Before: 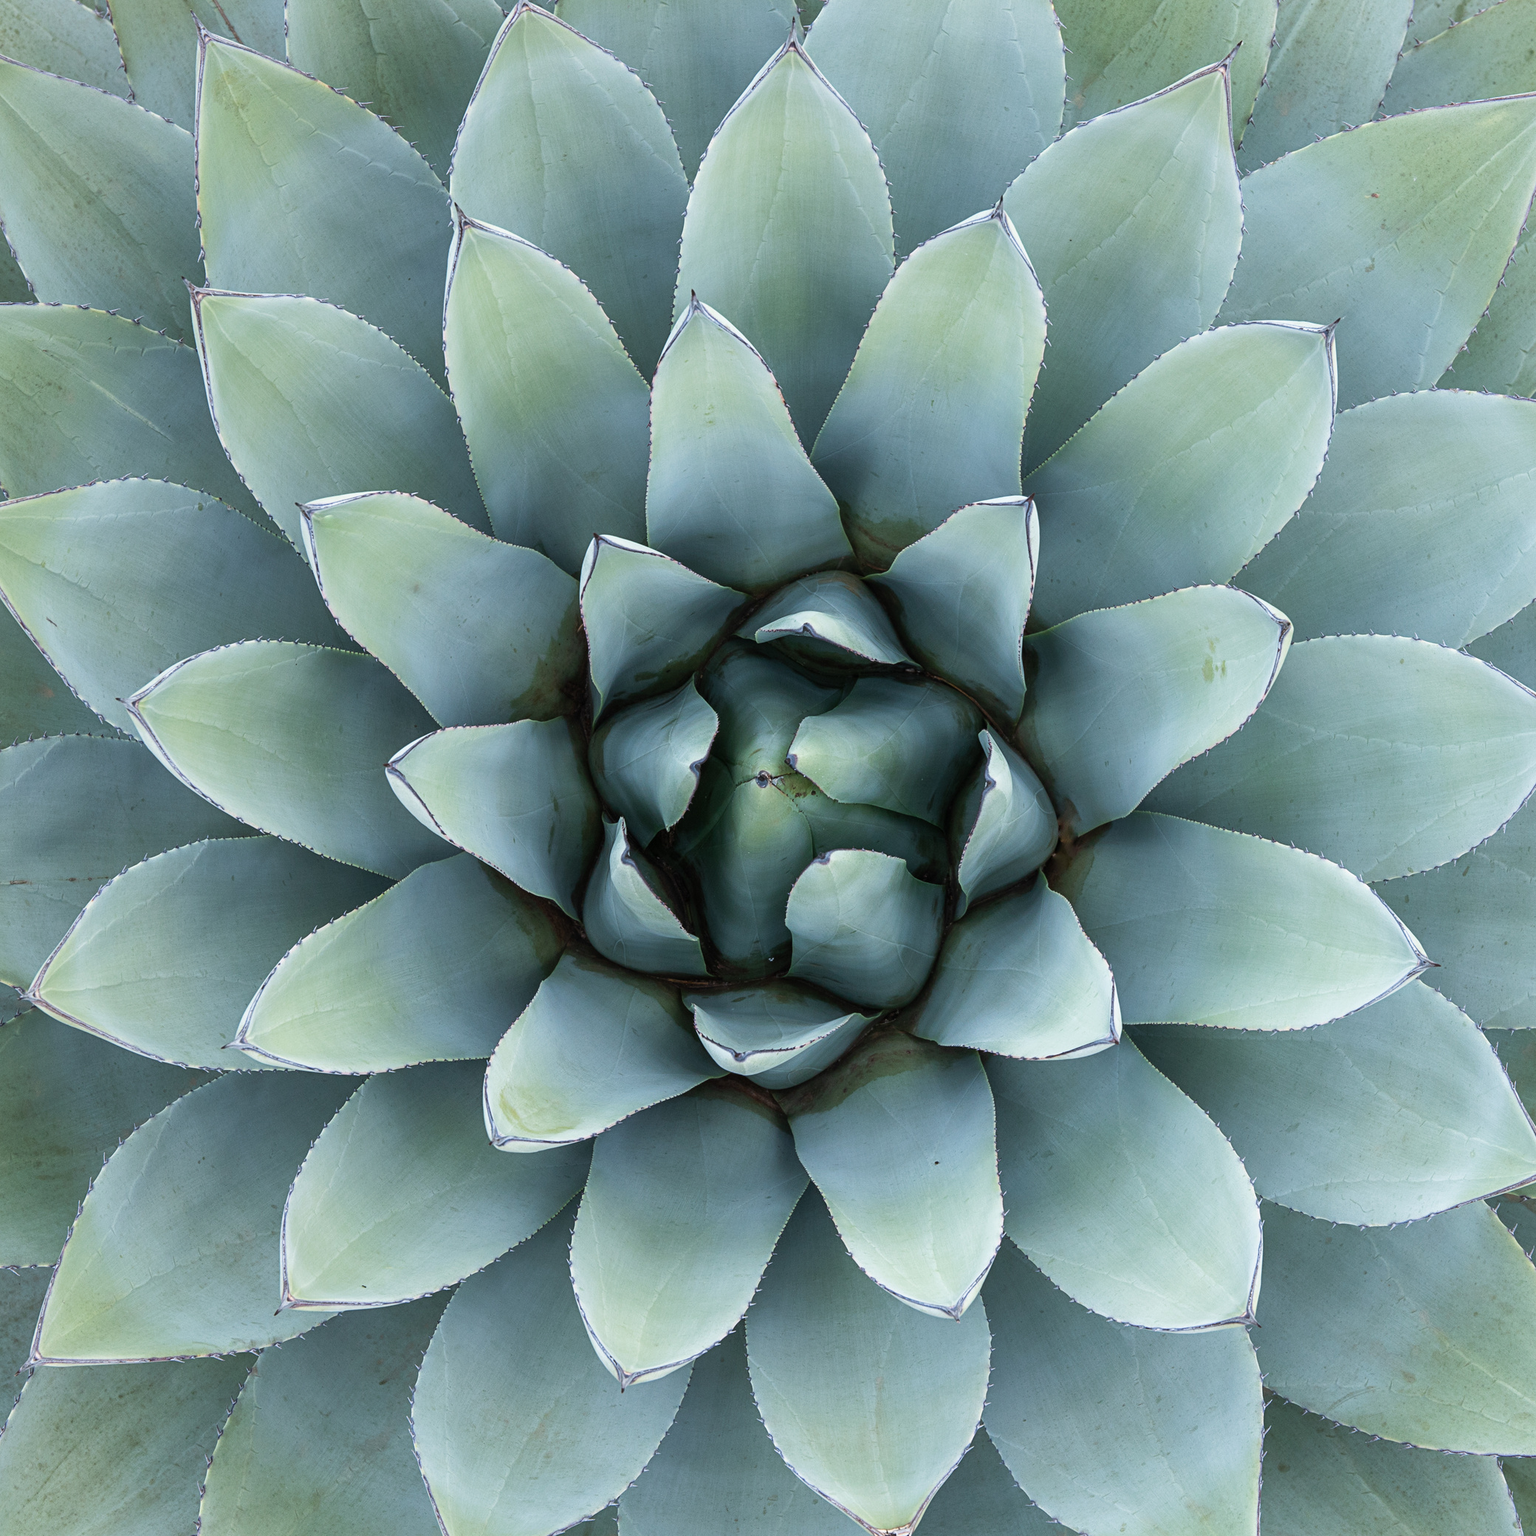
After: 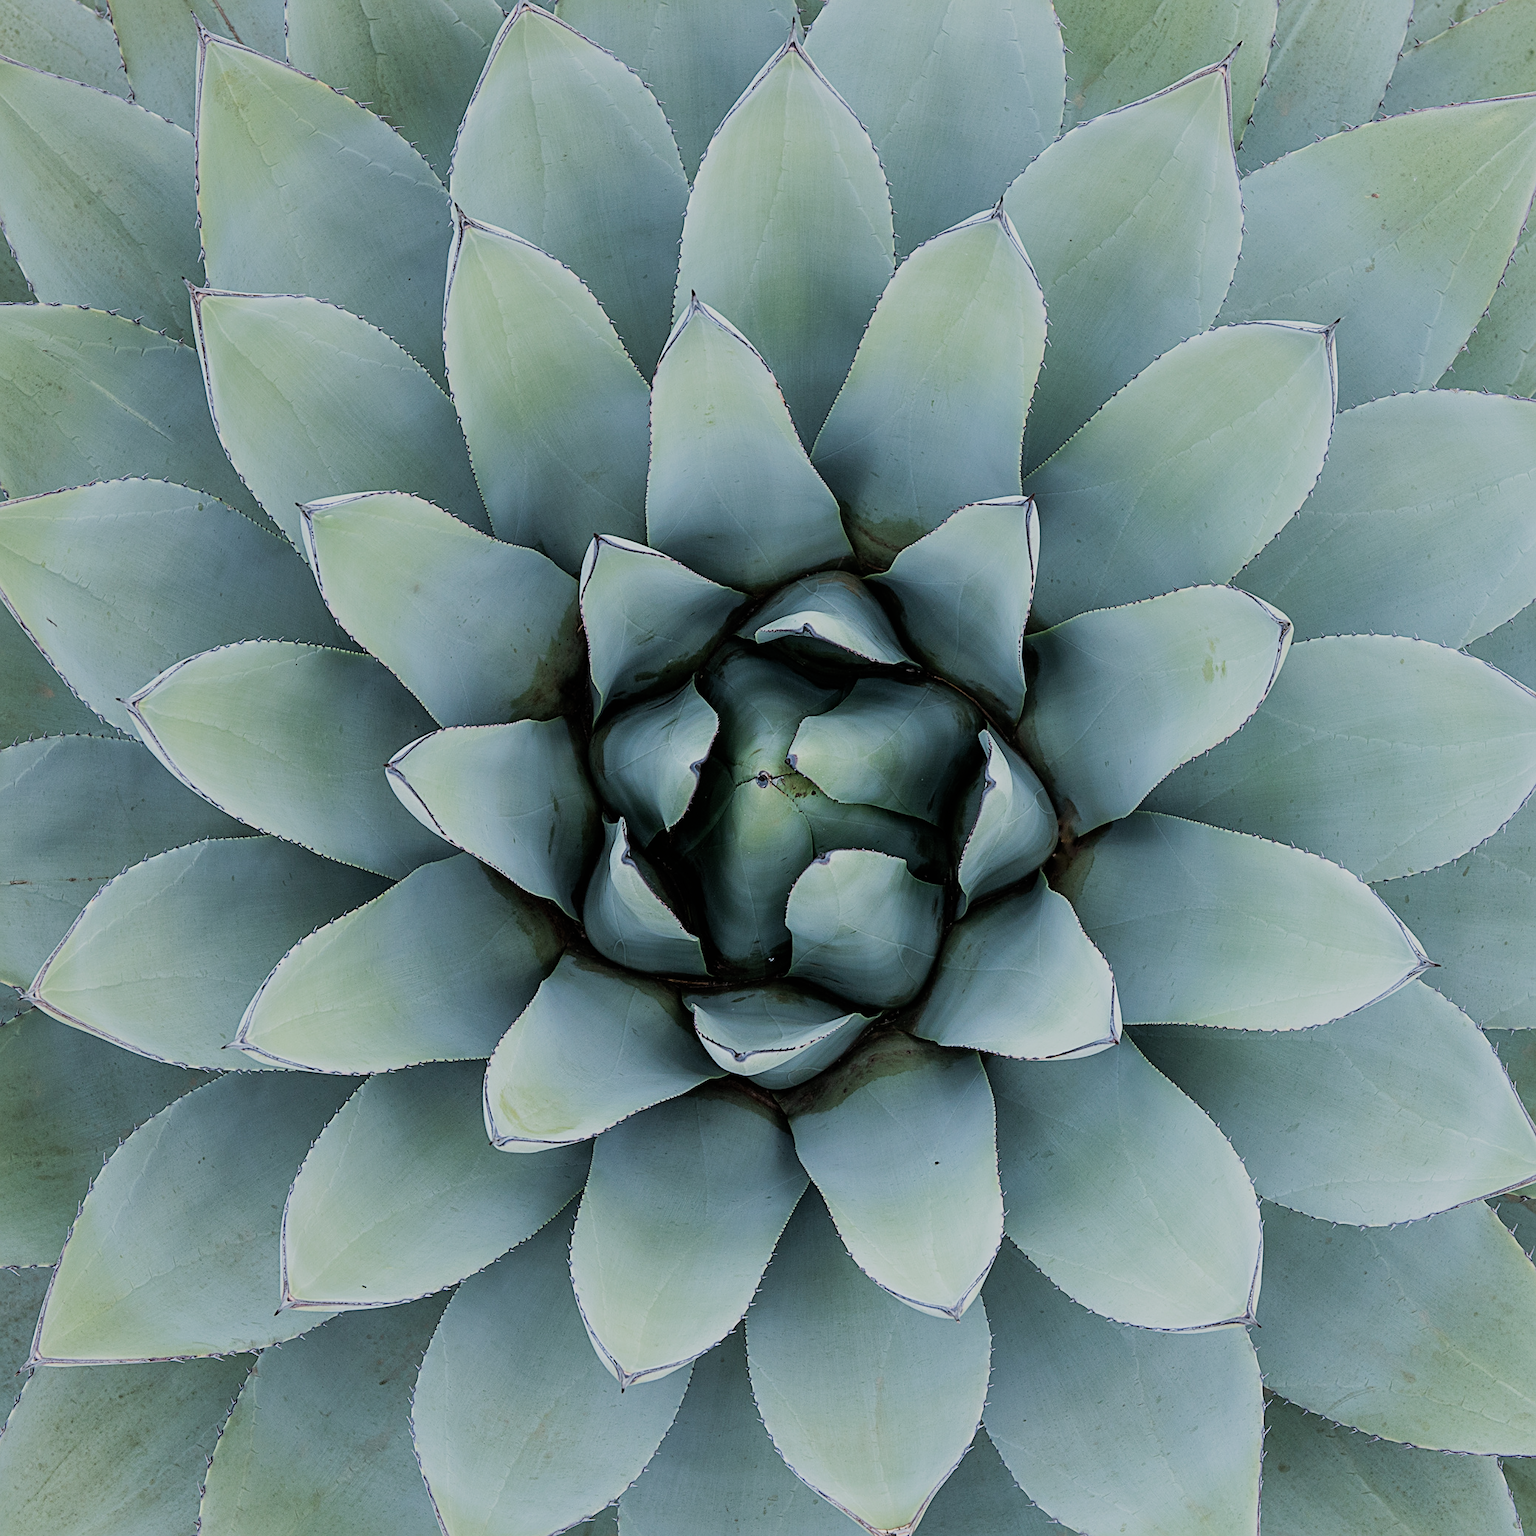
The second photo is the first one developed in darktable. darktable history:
filmic rgb: black relative exposure -7.19 EV, white relative exposure 5.34 EV, hardness 3.02
sharpen: on, module defaults
